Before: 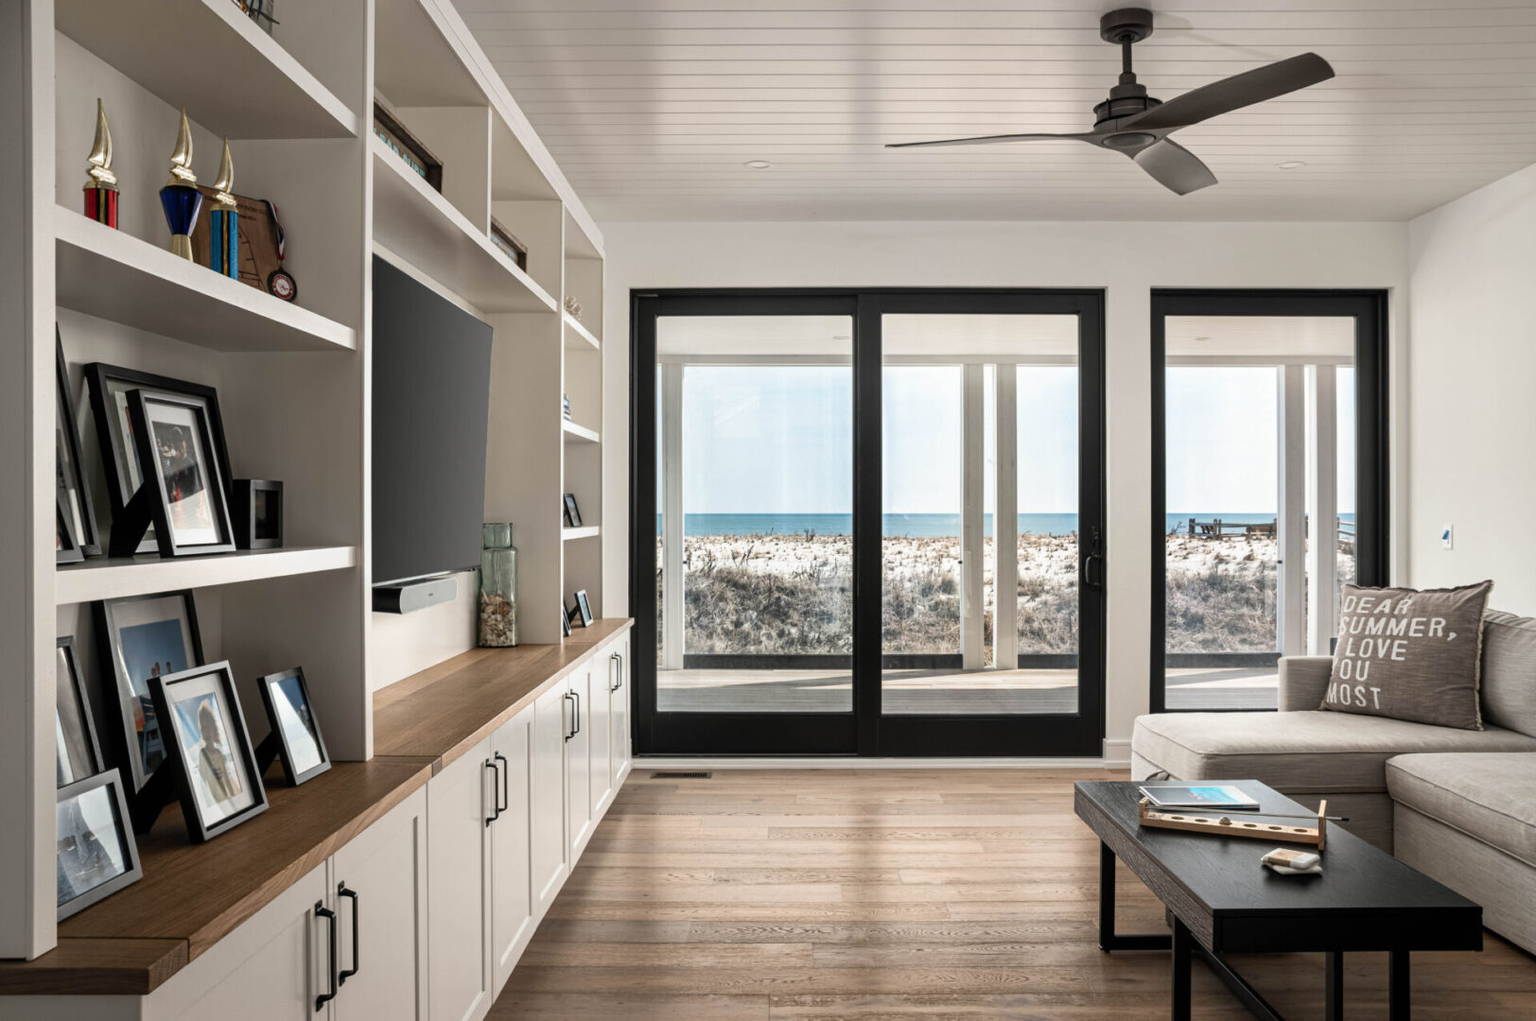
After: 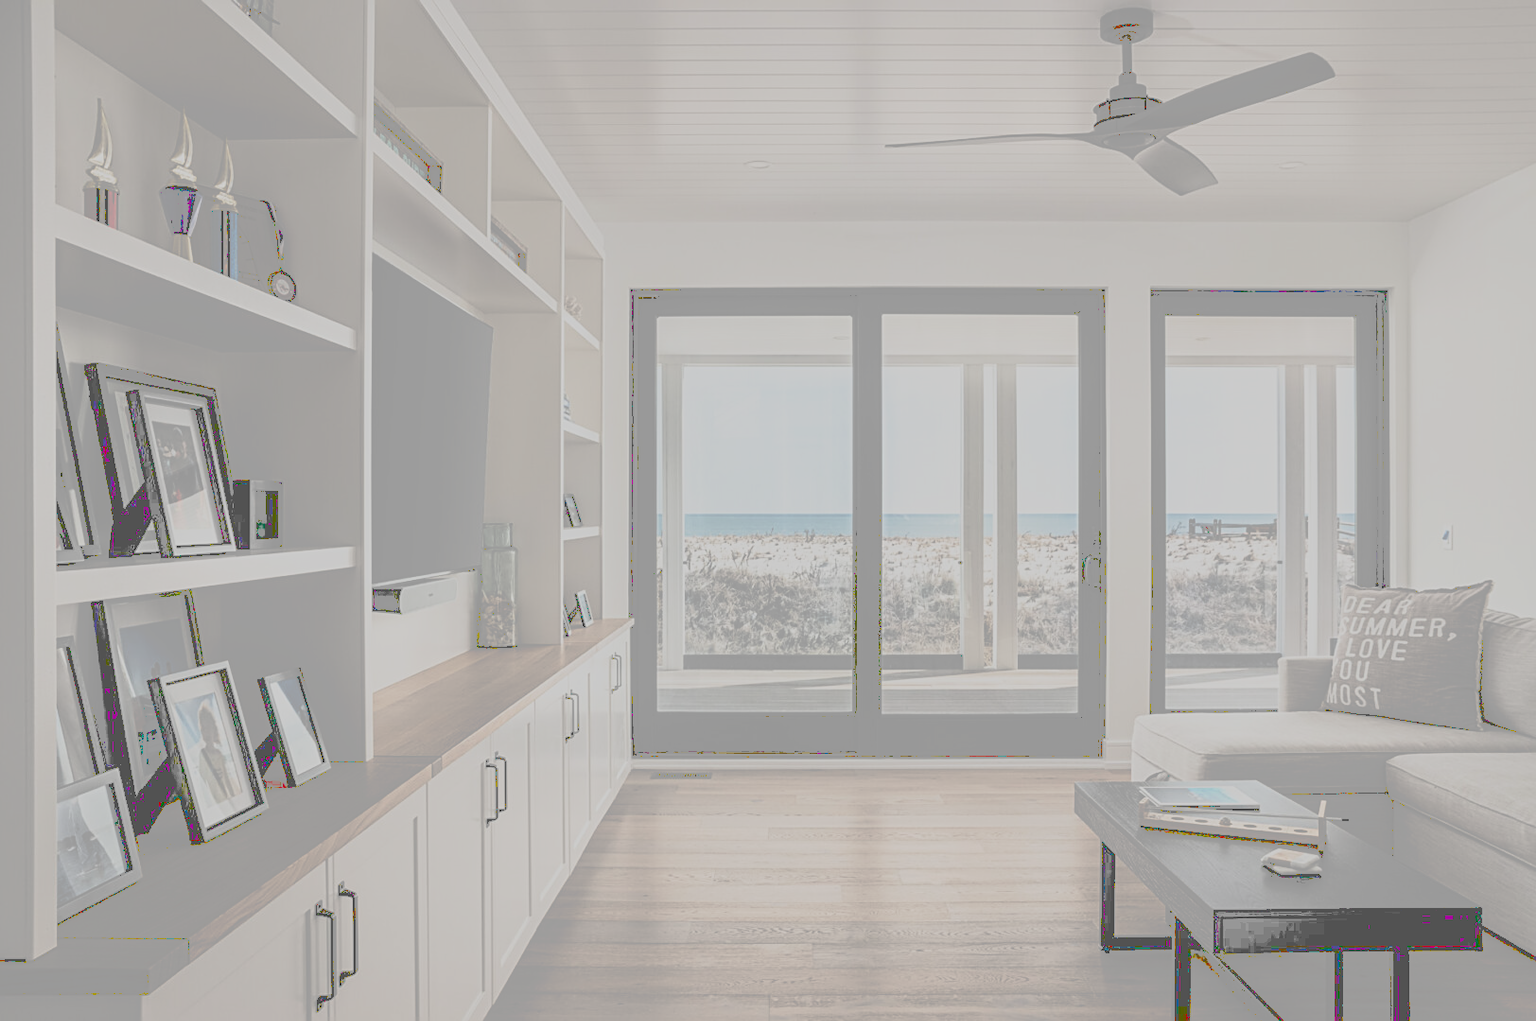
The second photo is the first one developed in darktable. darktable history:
tone curve: curves: ch0 [(0, 0) (0.003, 0.626) (0.011, 0.626) (0.025, 0.63) (0.044, 0.631) (0.069, 0.632) (0.1, 0.636) (0.136, 0.637) (0.177, 0.641) (0.224, 0.642) (0.277, 0.646) (0.335, 0.649) (0.399, 0.661) (0.468, 0.679) (0.543, 0.702) (0.623, 0.732) (0.709, 0.769) (0.801, 0.804) (0.898, 0.847) (1, 1)], preserve colors none
filmic rgb: black relative exposure -7.65 EV, white relative exposure 4.56 EV, hardness 3.61, color science v6 (2022)
sharpen: on, module defaults
